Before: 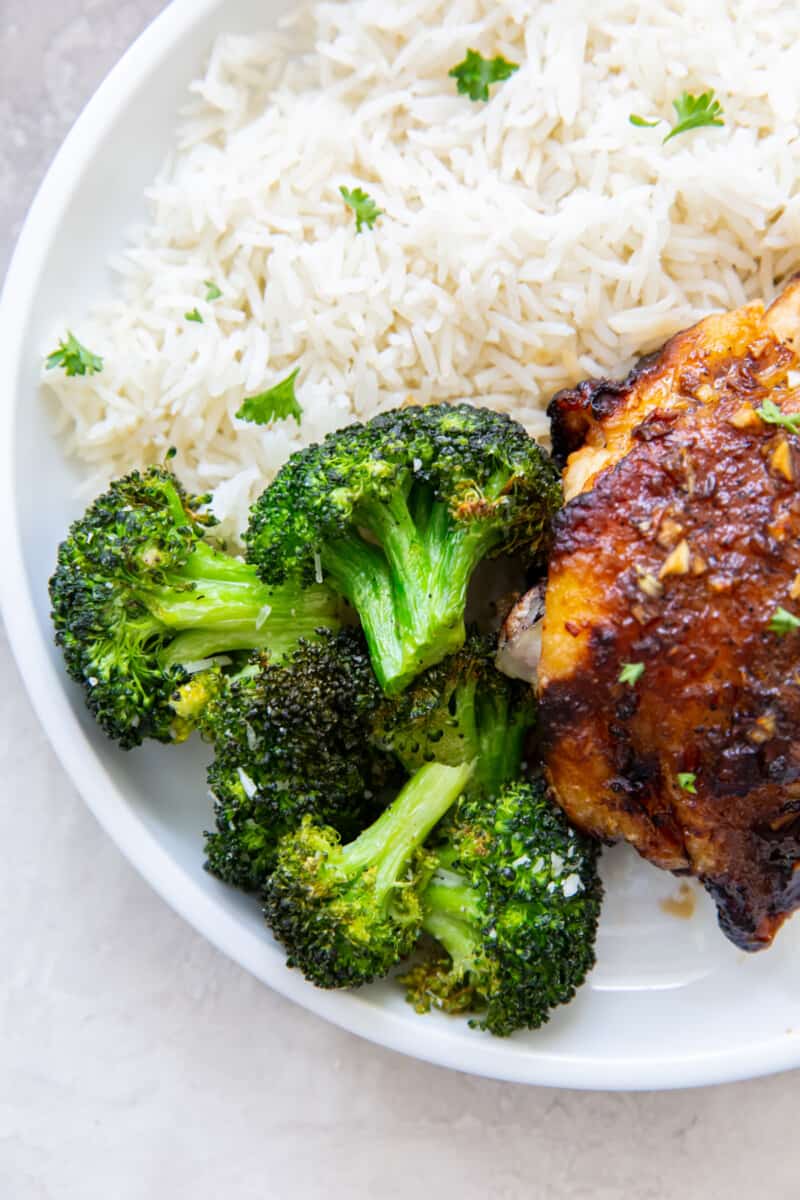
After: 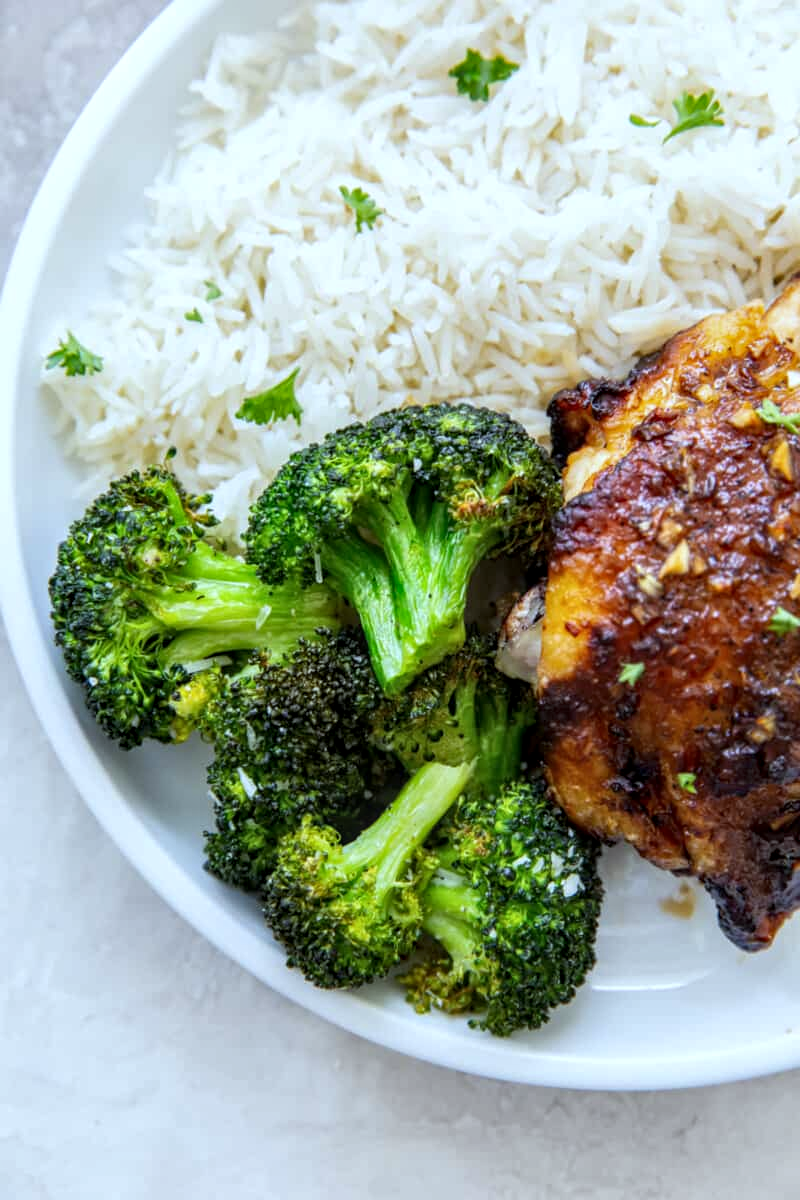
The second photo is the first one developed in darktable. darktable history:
white balance: red 0.925, blue 1.046
local contrast: detail 130%
